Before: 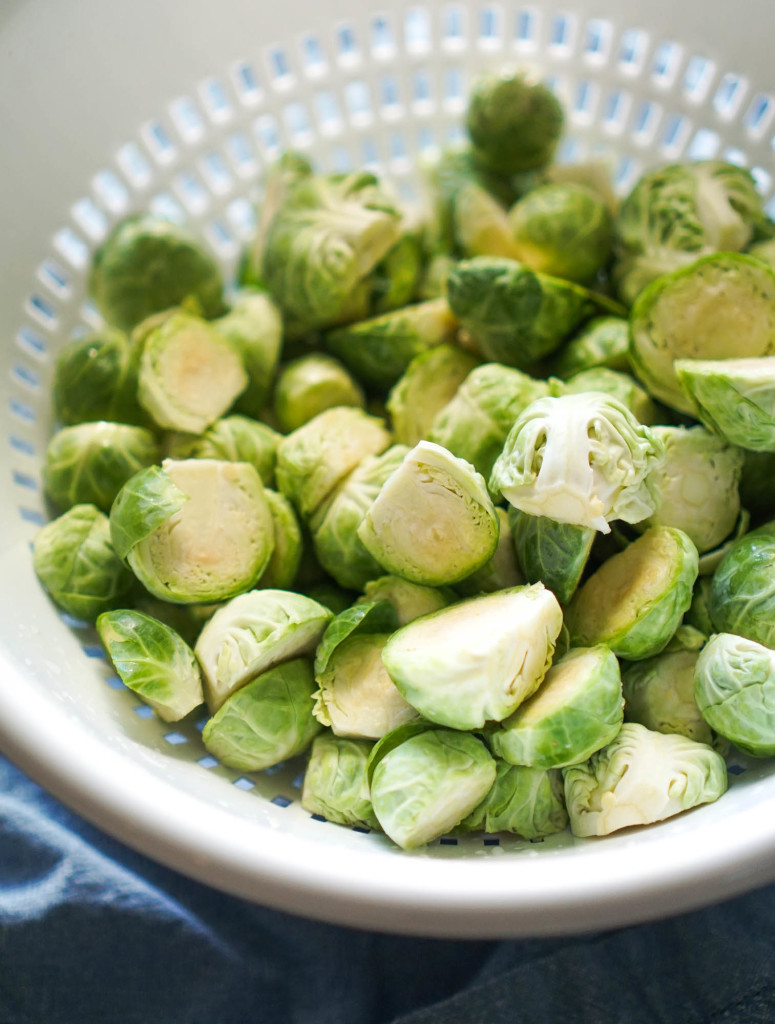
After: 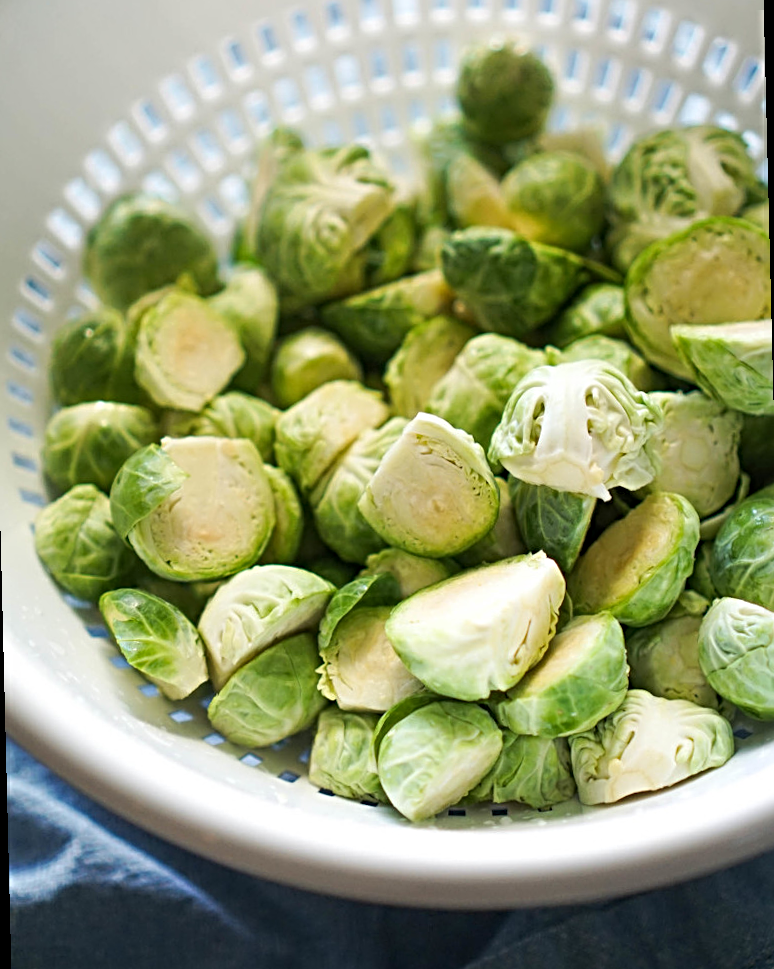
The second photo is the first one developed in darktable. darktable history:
rotate and perspective: rotation -1.42°, crop left 0.016, crop right 0.984, crop top 0.035, crop bottom 0.965
sharpen: radius 4
